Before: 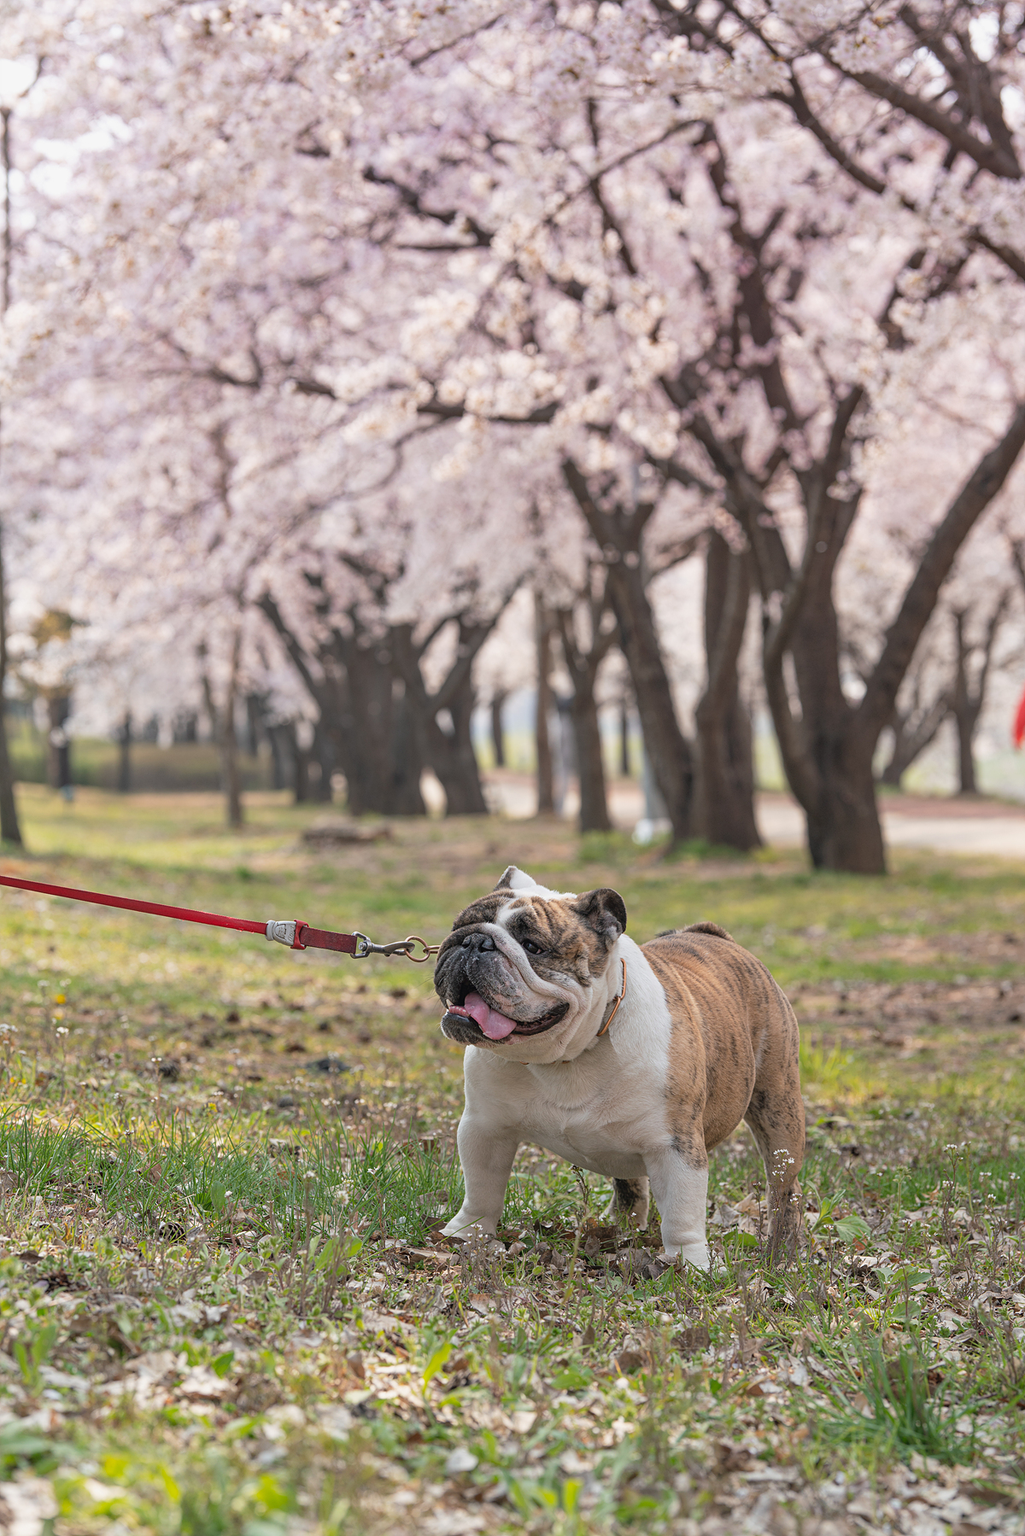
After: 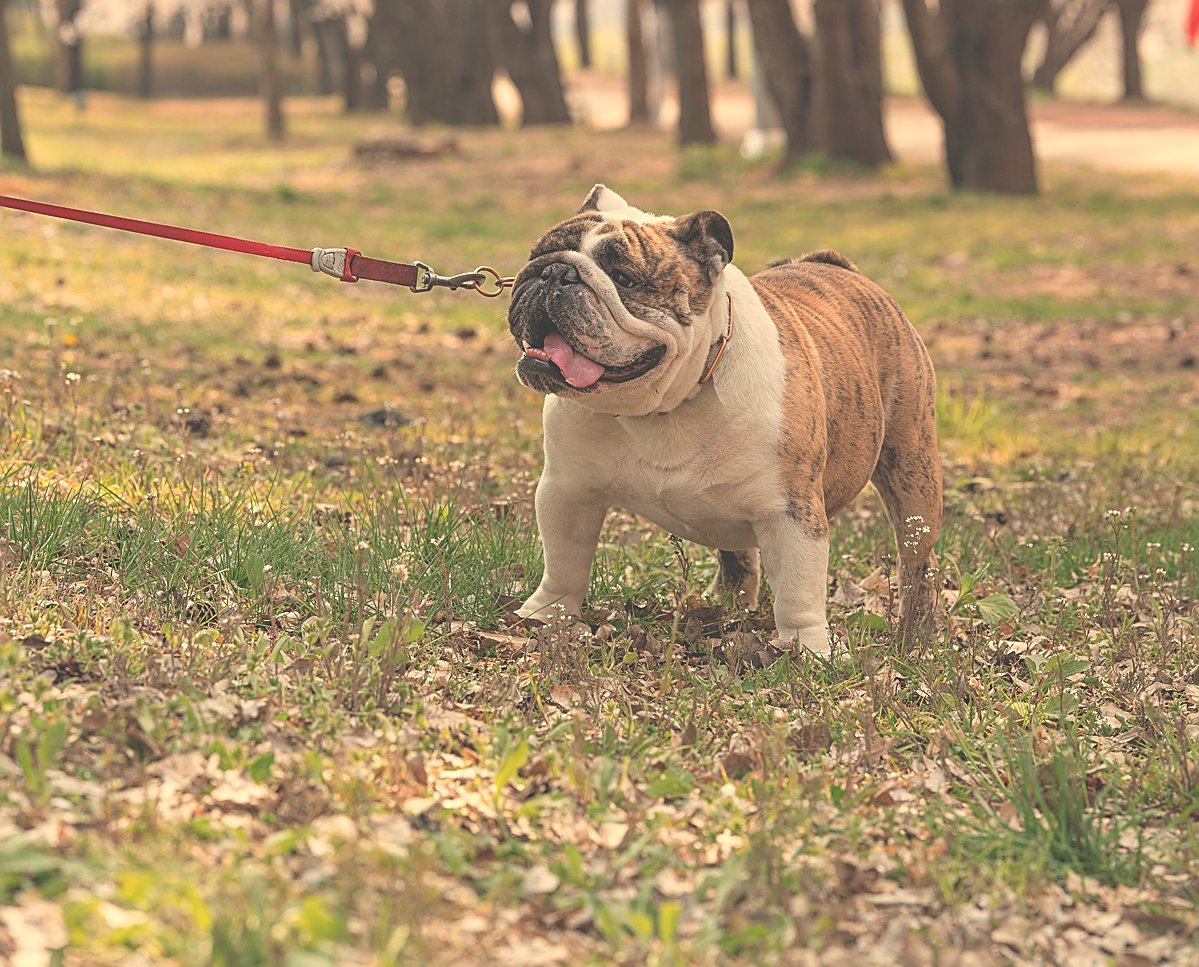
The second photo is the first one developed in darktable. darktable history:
crop and rotate: top 46.237%
sharpen: on, module defaults
exposure: black level correction -0.041, exposure 0.064 EV, compensate highlight preservation false
white balance: red 1.138, green 0.996, blue 0.812
